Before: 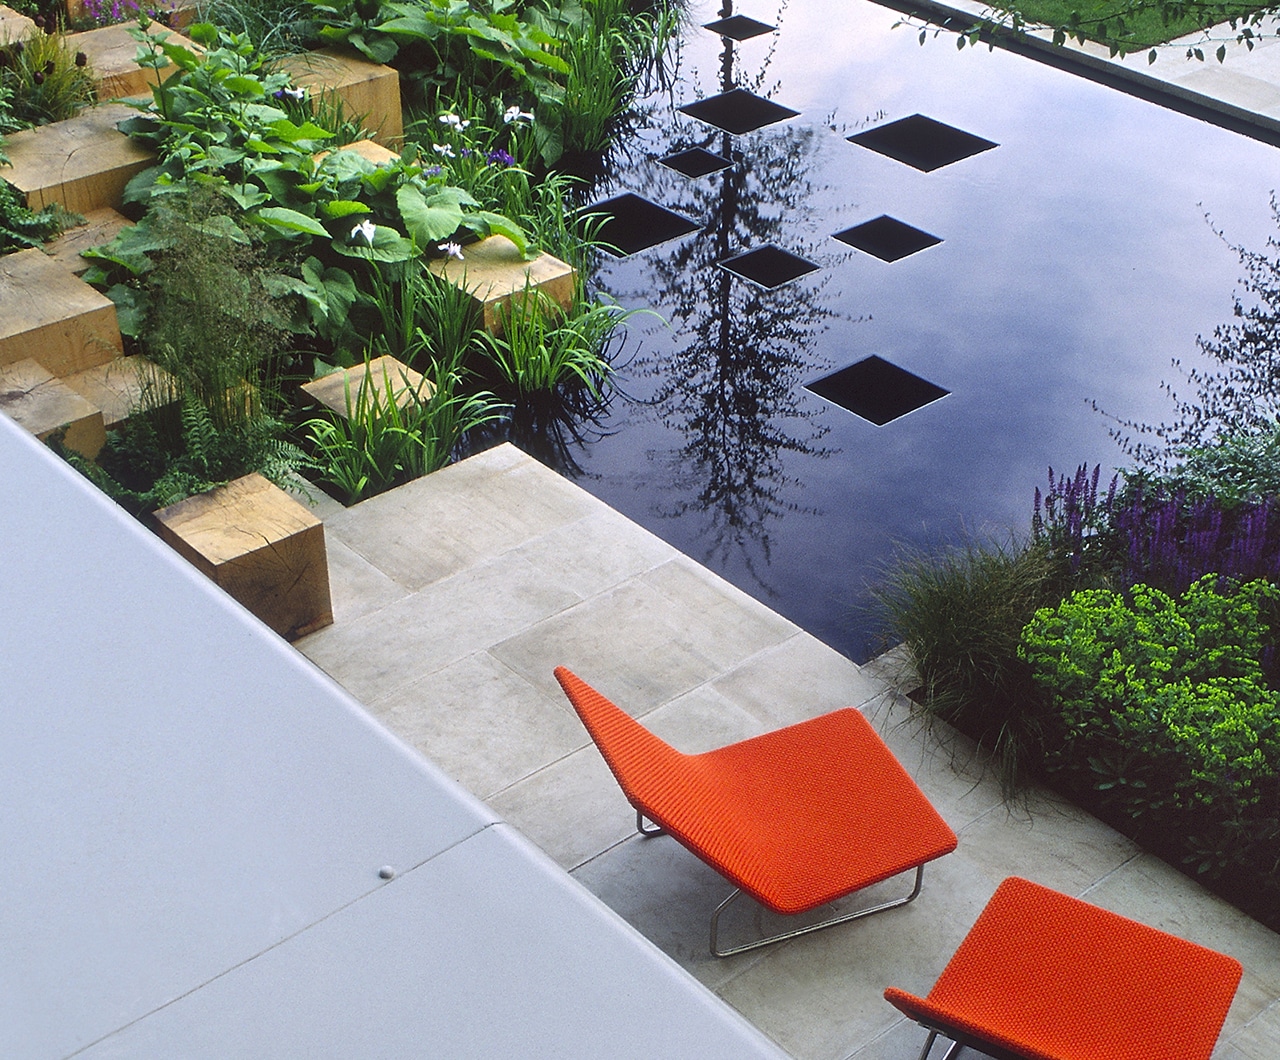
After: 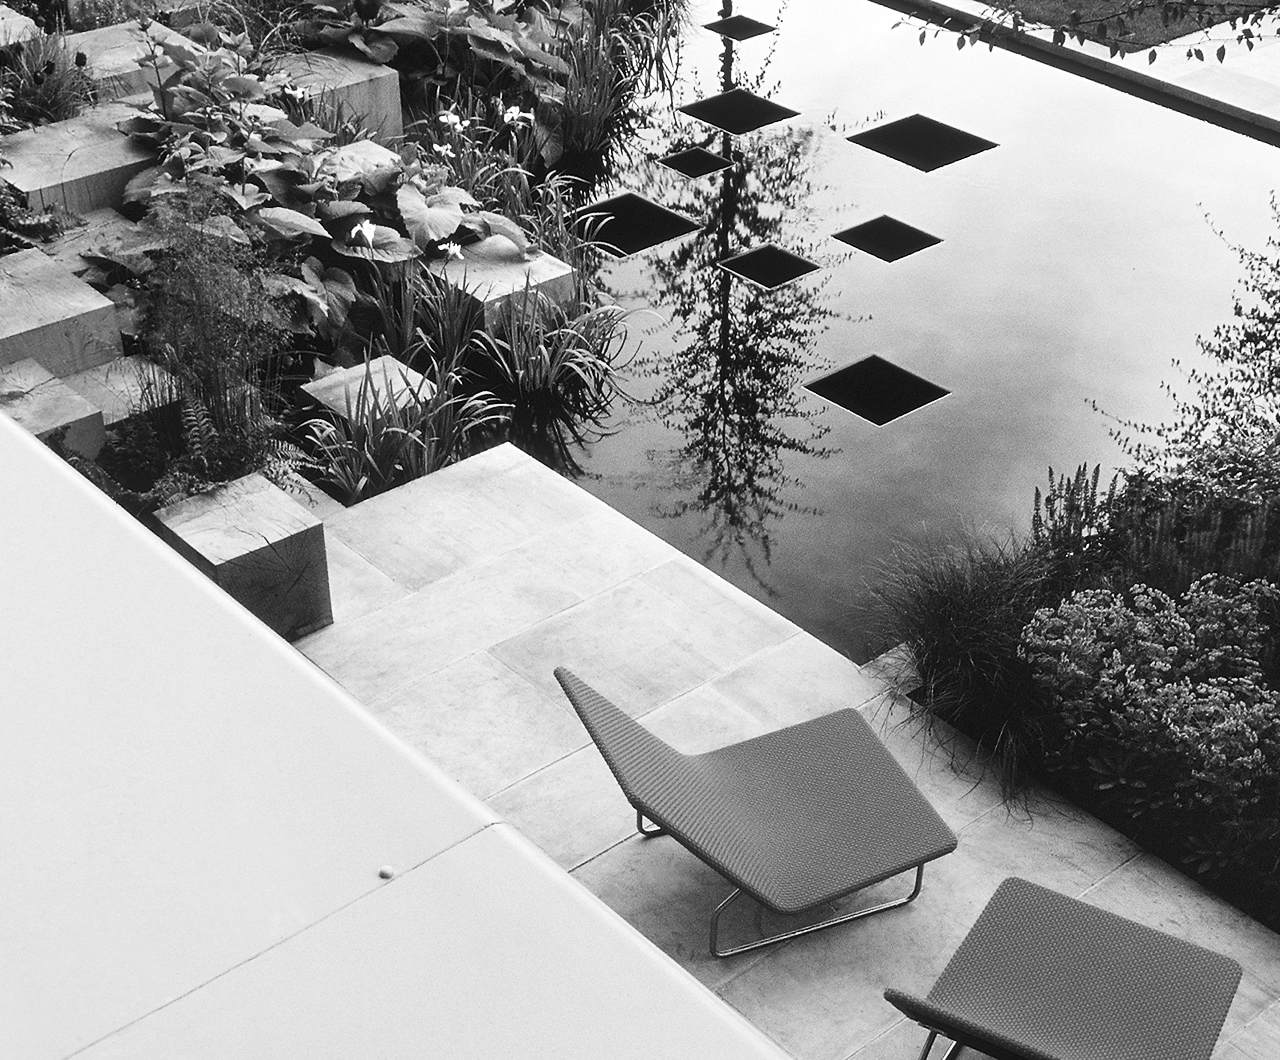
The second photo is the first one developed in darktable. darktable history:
contrast brightness saturation: contrast 0.244, brightness 0.095
color calibration: output gray [0.21, 0.42, 0.37, 0], illuminant Planckian (black body), x 0.378, y 0.375, temperature 4028.9 K
